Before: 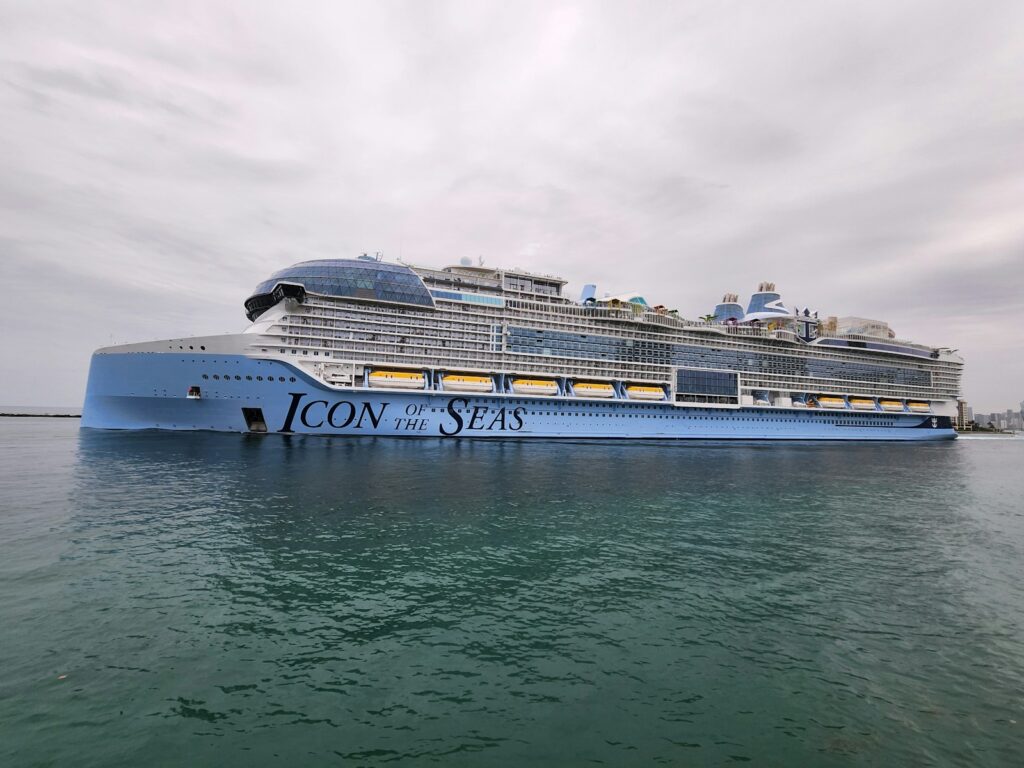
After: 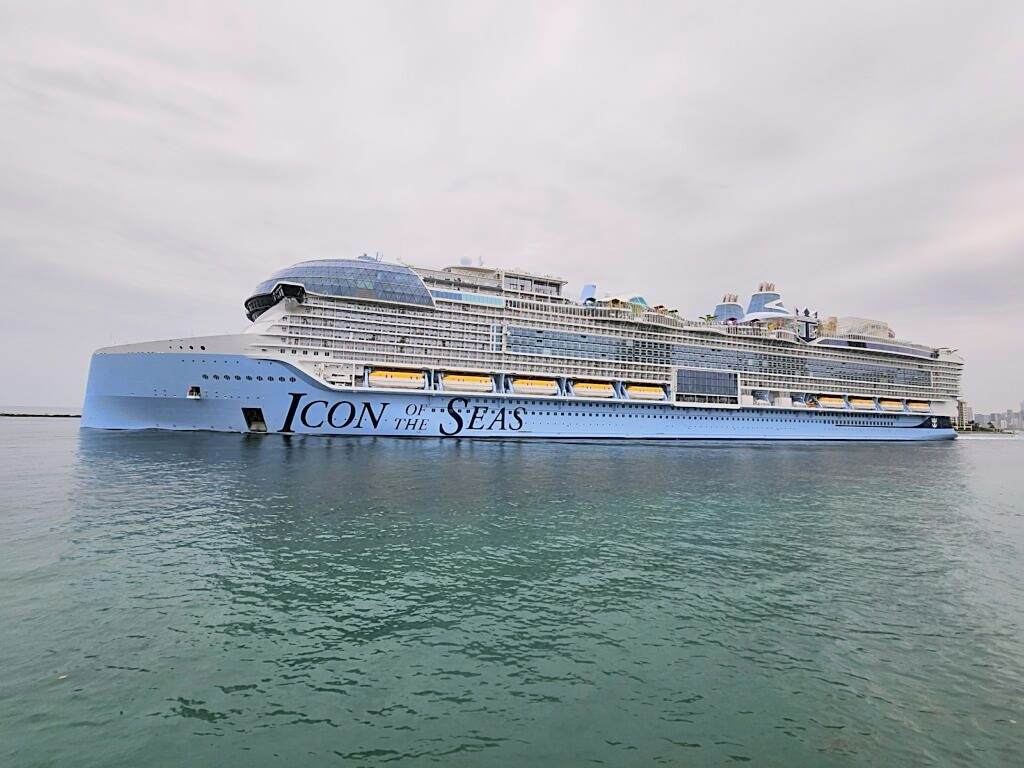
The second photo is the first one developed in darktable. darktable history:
sharpen: on, module defaults
global tonemap: drago (0.7, 100)
